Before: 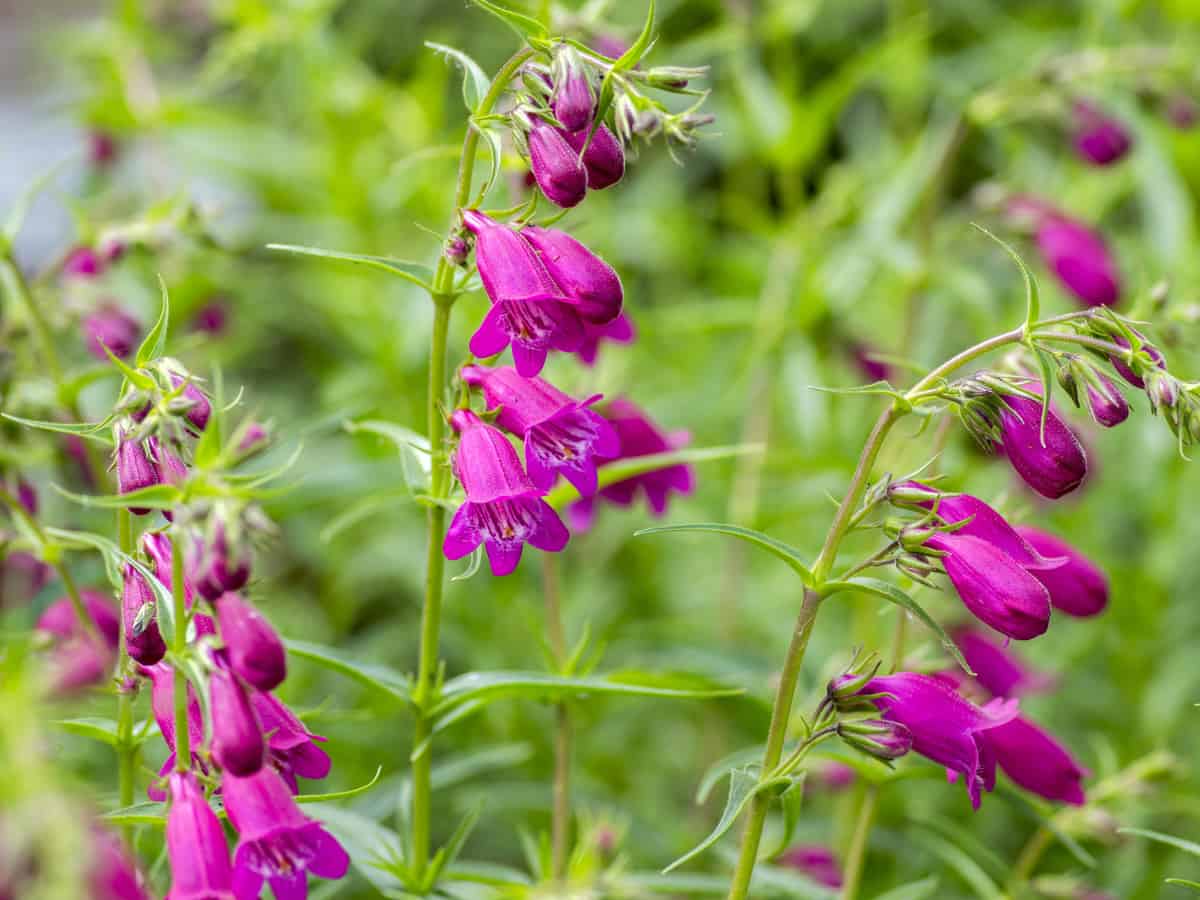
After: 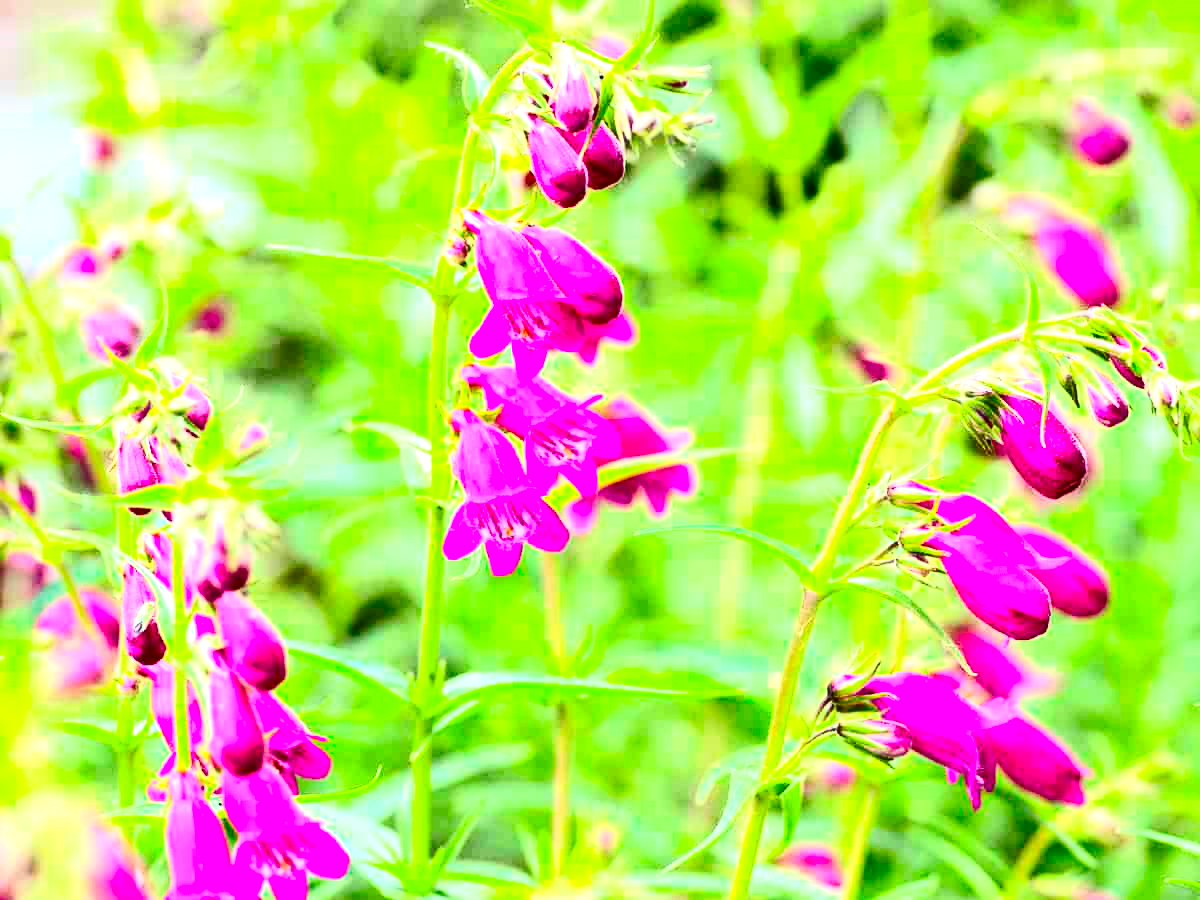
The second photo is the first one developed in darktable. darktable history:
contrast brightness saturation: contrast 0.404, brightness 0.043, saturation 0.259
exposure: black level correction 0, exposure 1.199 EV, compensate highlight preservation false
